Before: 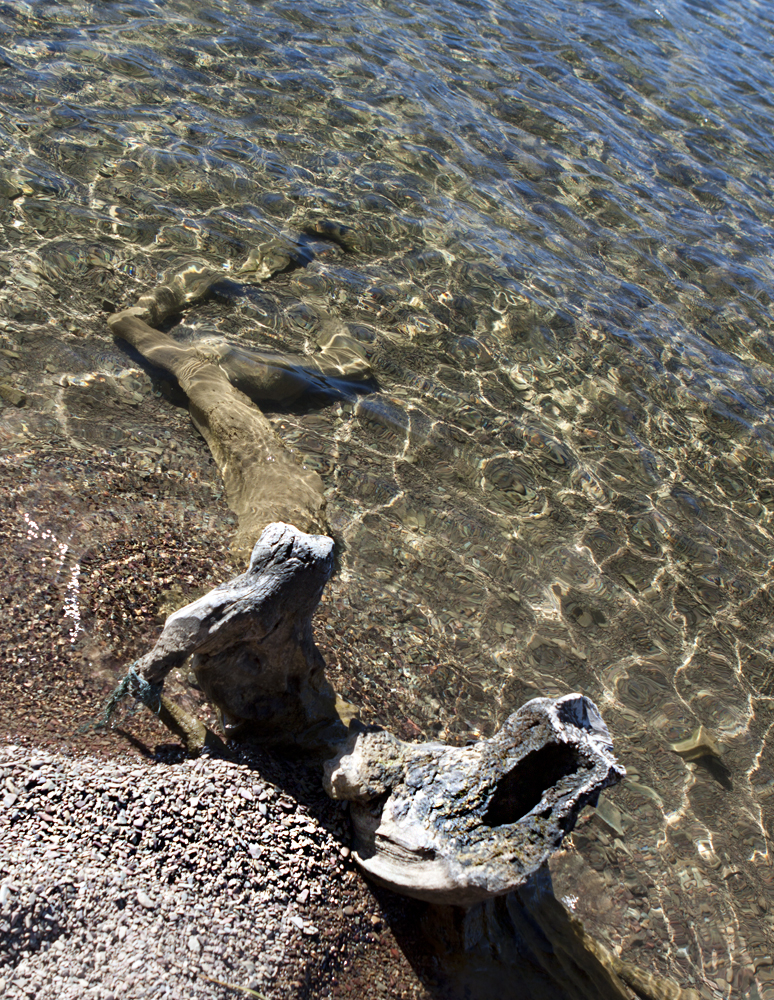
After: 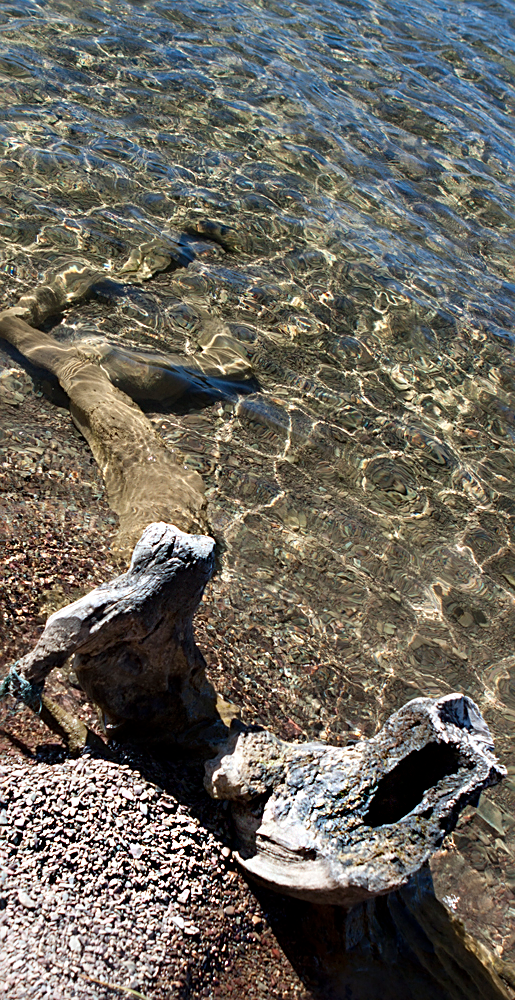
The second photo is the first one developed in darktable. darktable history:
crop: left 15.419%, right 17.914%
sharpen: on, module defaults
